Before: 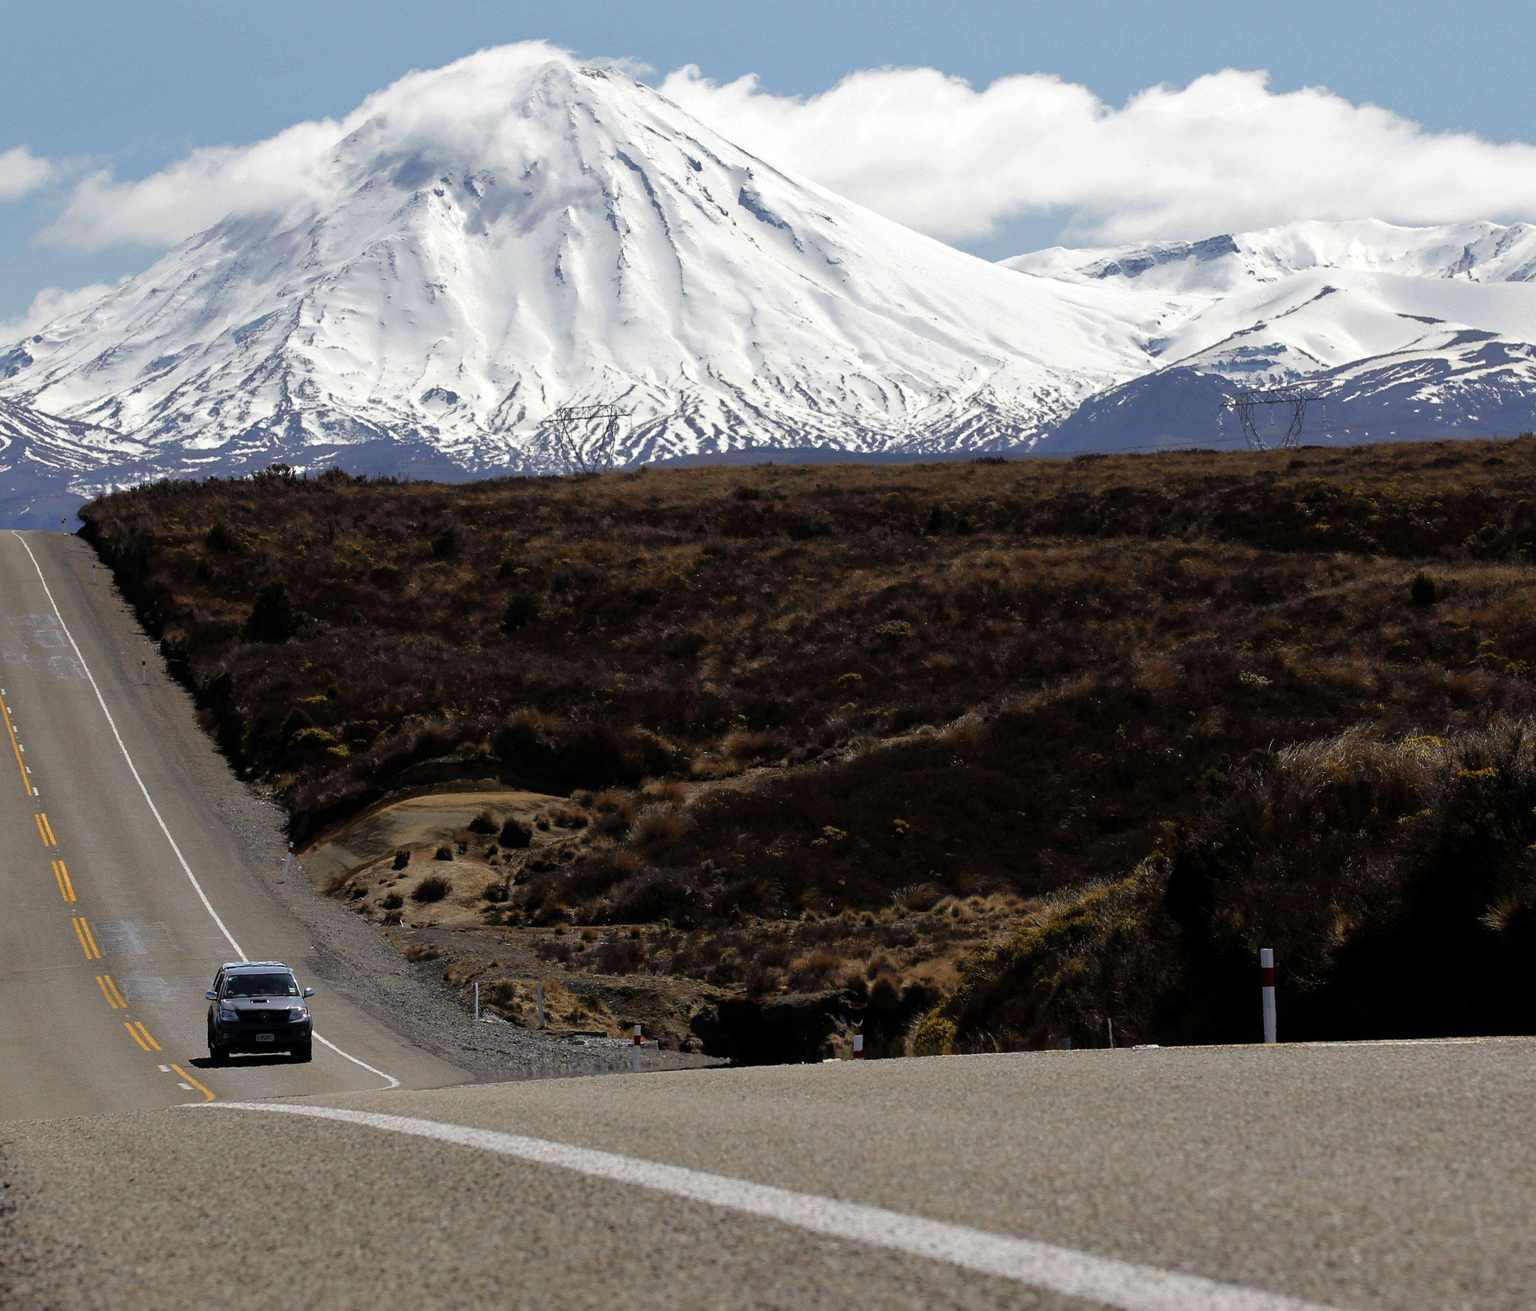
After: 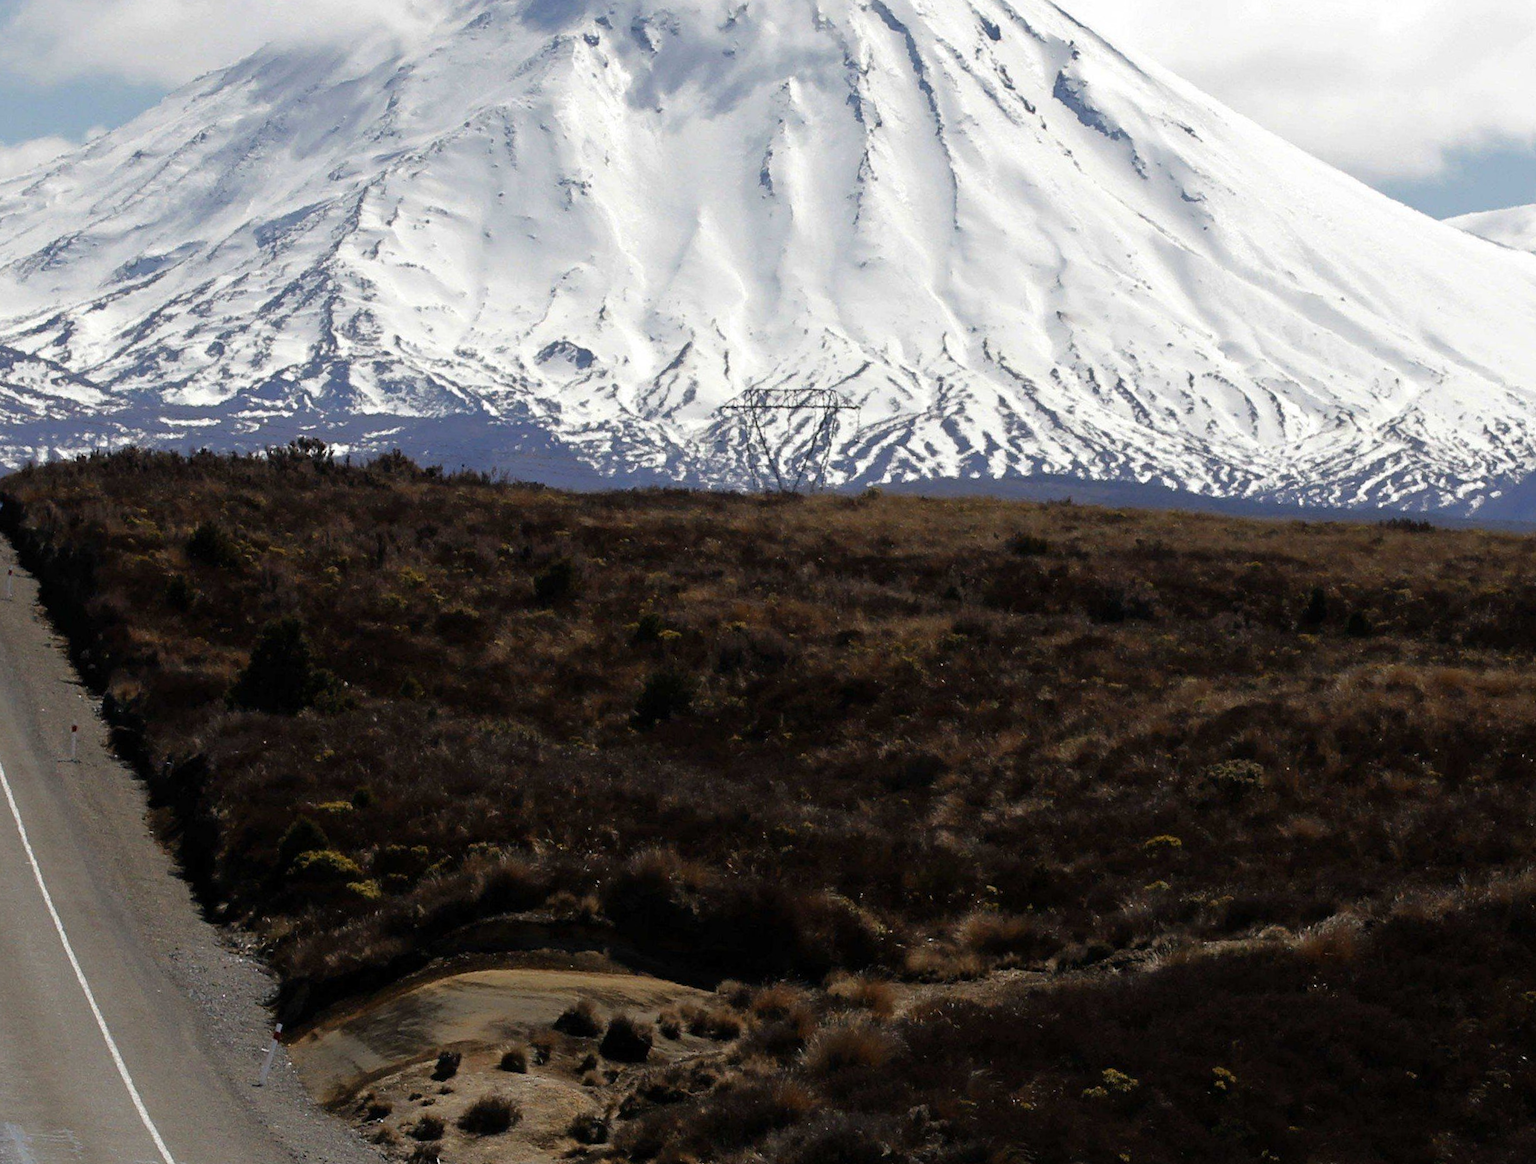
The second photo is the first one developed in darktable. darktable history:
crop and rotate: angle -4.8°, left 2.24%, top 7.057%, right 27.146%, bottom 30.193%
